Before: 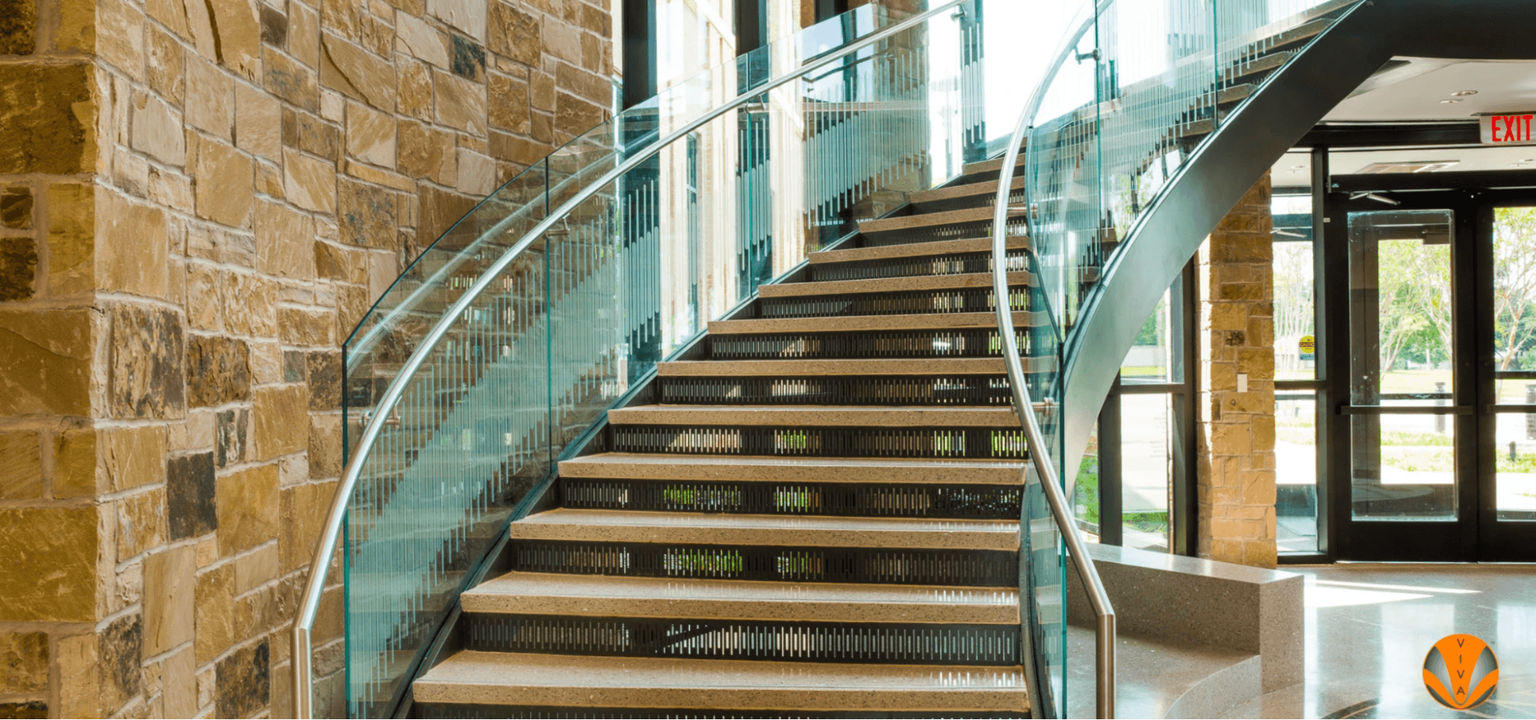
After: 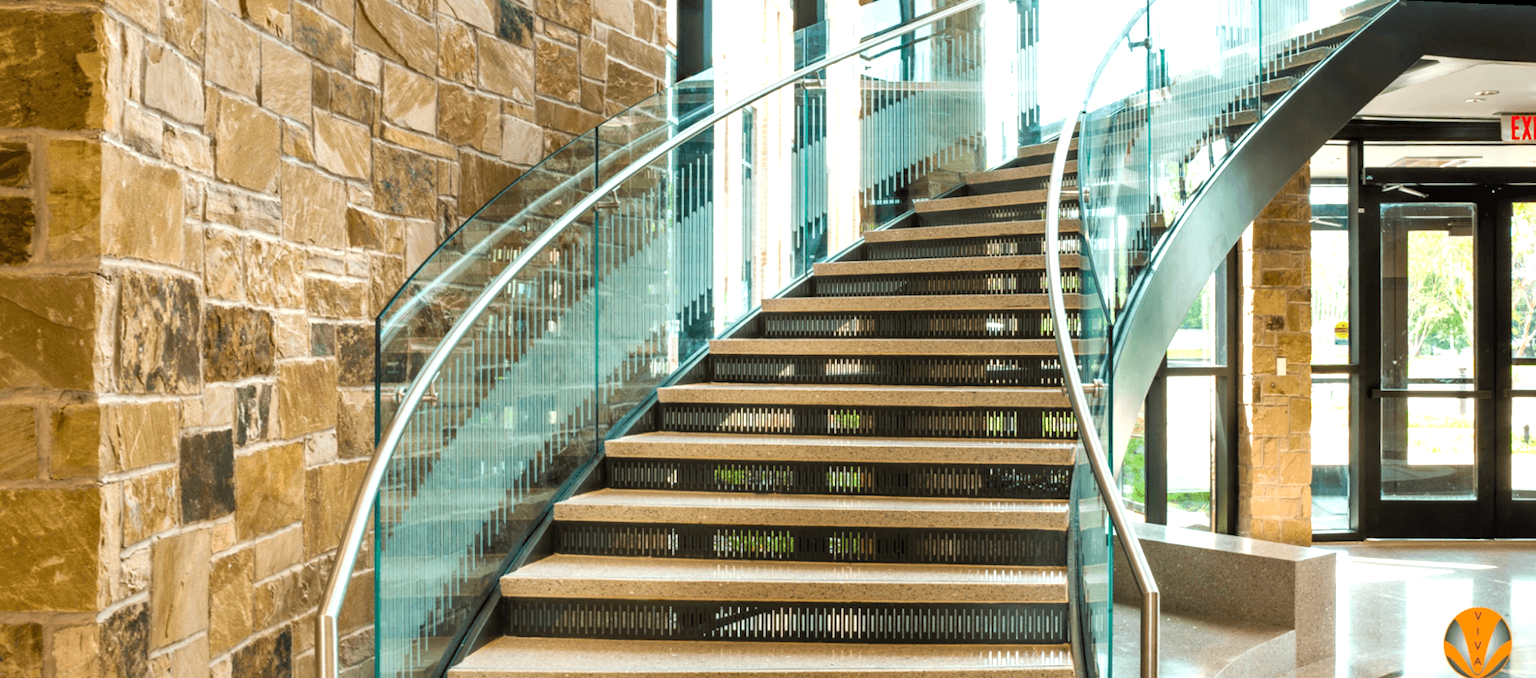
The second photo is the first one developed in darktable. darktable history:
rotate and perspective: rotation 0.679°, lens shift (horizontal) 0.136, crop left 0.009, crop right 0.991, crop top 0.078, crop bottom 0.95
local contrast: mode bilateral grid, contrast 20, coarseness 50, detail 132%, midtone range 0.2
exposure: black level correction 0, exposure 0.5 EV, compensate highlight preservation false
